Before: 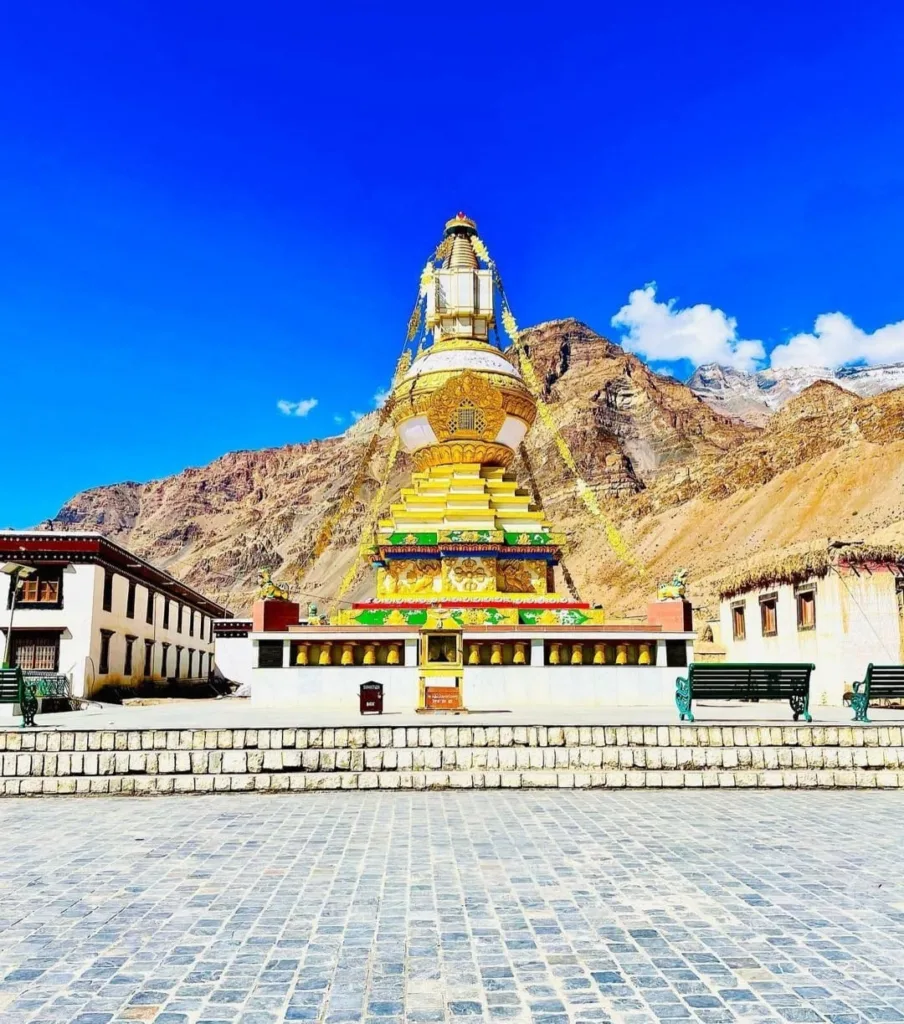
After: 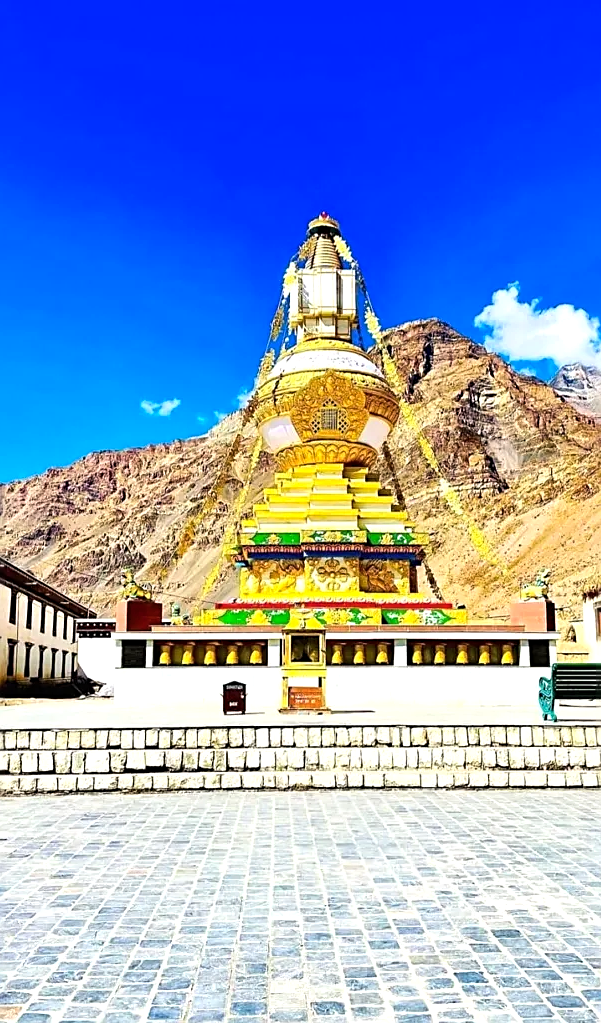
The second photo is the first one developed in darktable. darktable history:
crop and rotate: left 15.206%, right 18.21%
tone equalizer: -8 EV -0.454 EV, -7 EV -0.359 EV, -6 EV -0.373 EV, -5 EV -0.215 EV, -3 EV 0.208 EV, -2 EV 0.322 EV, -1 EV 0.377 EV, +0 EV 0.427 EV, edges refinement/feathering 500, mask exposure compensation -1.57 EV, preserve details no
color balance rgb: perceptual saturation grading › global saturation -0.079%, global vibrance 19.475%
sharpen: on, module defaults
